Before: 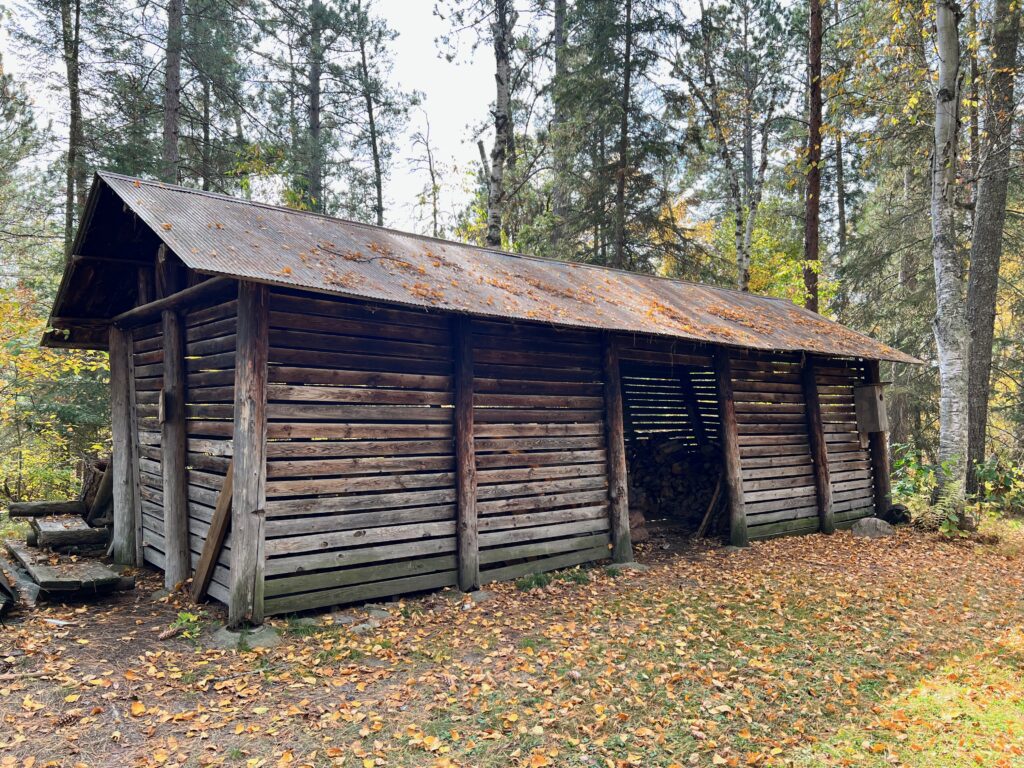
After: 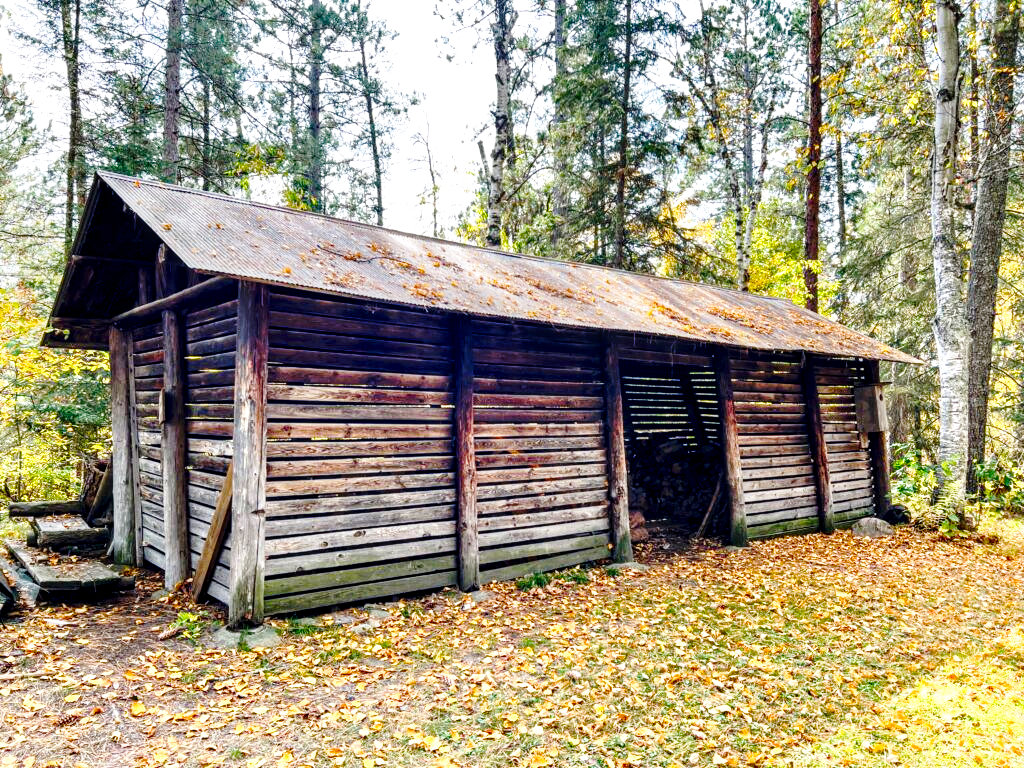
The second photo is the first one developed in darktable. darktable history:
local contrast: detail 150%
base curve: curves: ch0 [(0, 0) (0.032, 0.037) (0.105, 0.228) (0.435, 0.76) (0.856, 0.983) (1, 1)], preserve colors none
color balance rgb: perceptual saturation grading › global saturation 35%, perceptual saturation grading › highlights -25%, perceptual saturation grading › shadows 50%
